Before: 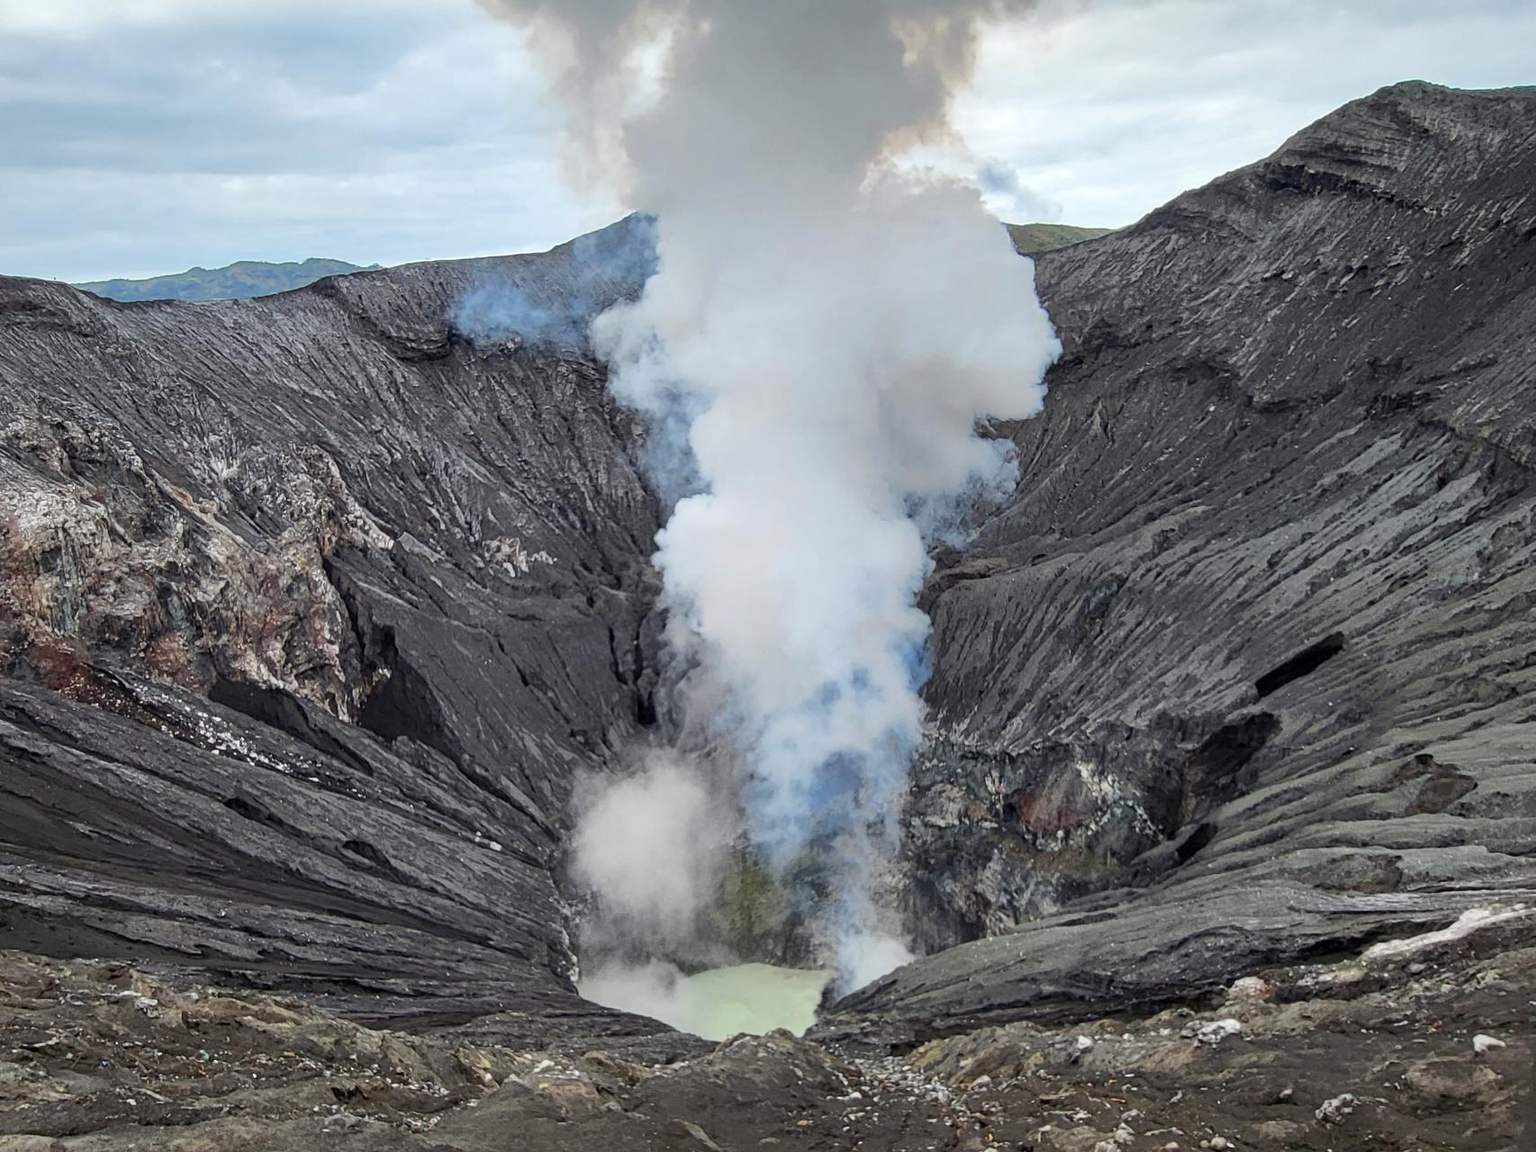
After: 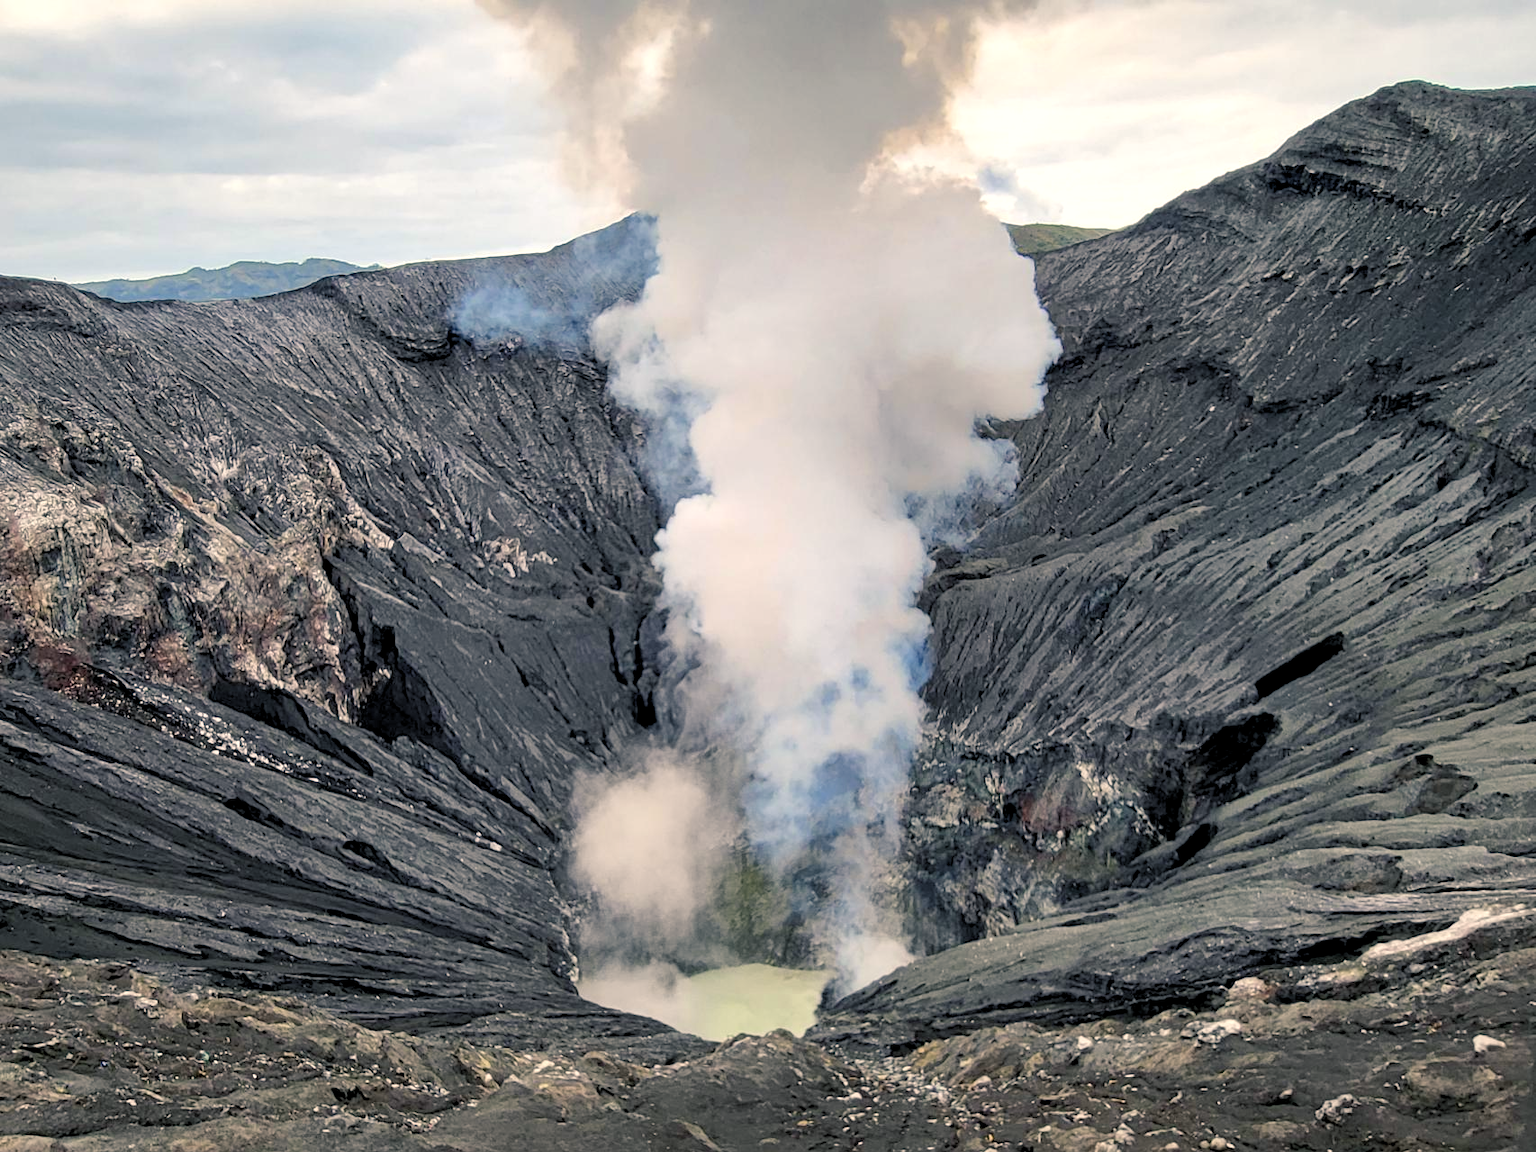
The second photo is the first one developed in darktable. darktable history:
white balance: red 1.009, blue 0.985
rgb levels: levels [[0.01, 0.419, 0.839], [0, 0.5, 1], [0, 0.5, 1]]
color balance rgb: shadows lift › chroma 5.41%, shadows lift › hue 240°, highlights gain › chroma 3.74%, highlights gain › hue 60°, saturation formula JzAzBz (2021)
